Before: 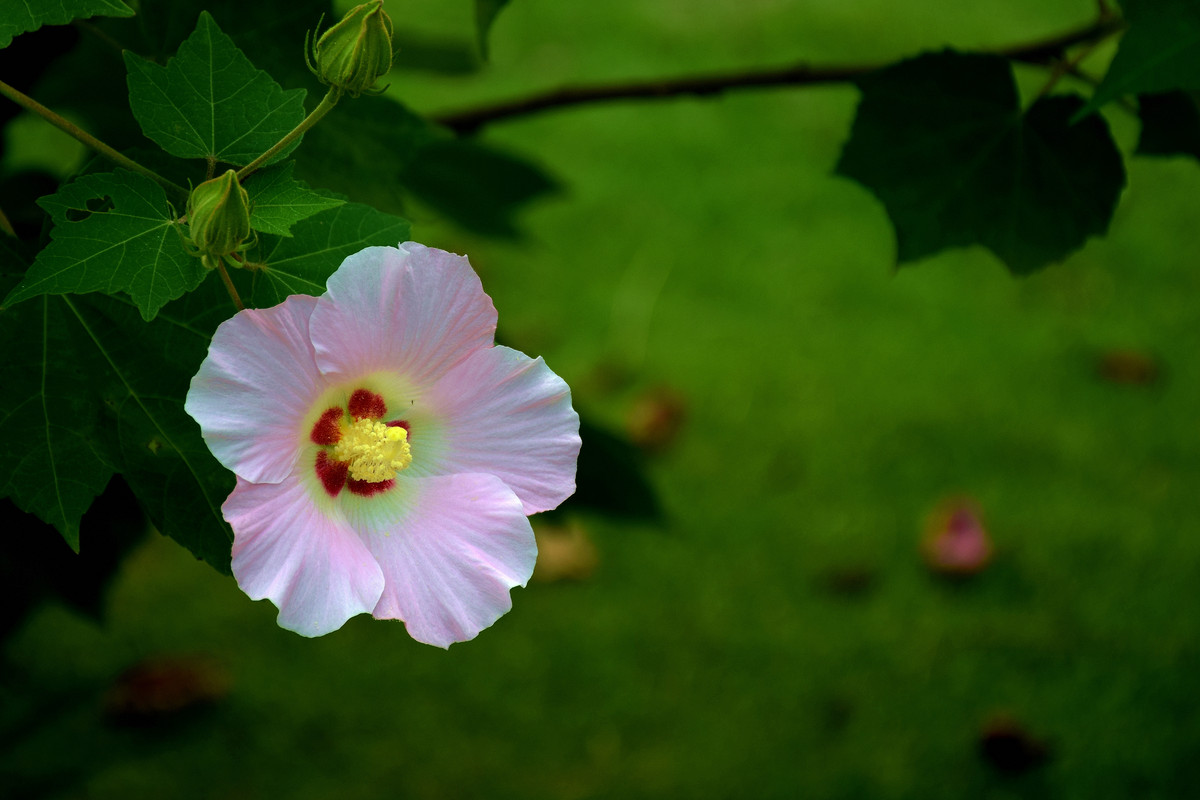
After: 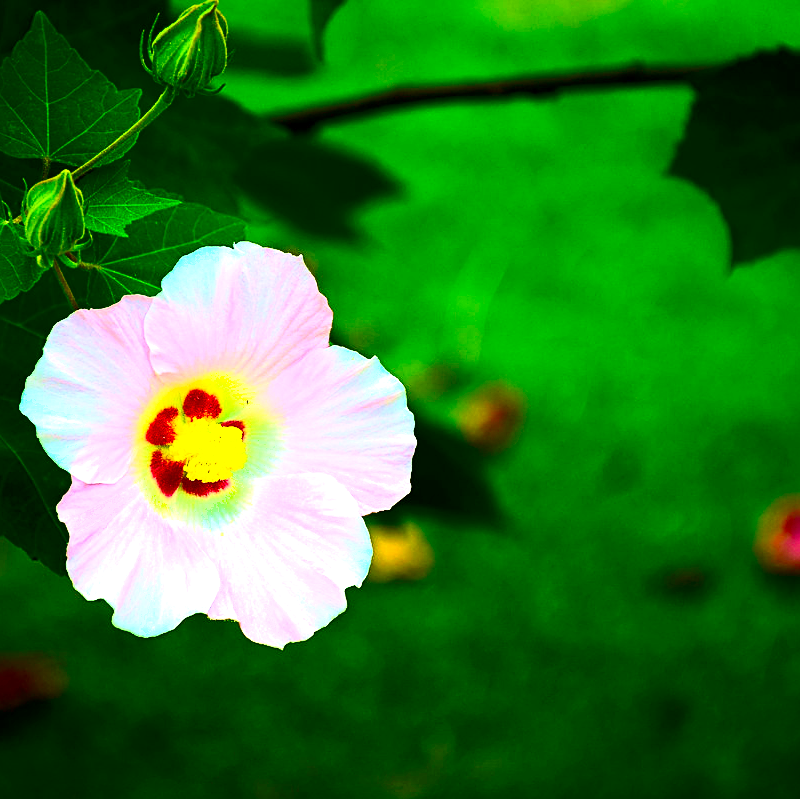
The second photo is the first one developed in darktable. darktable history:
exposure: black level correction 0.001, exposure 0.499 EV, compensate exposure bias true, compensate highlight preservation false
sharpen: on, module defaults
shadows and highlights: shadows 1.73, highlights 40.89
tone equalizer: -8 EV -0.717 EV, -7 EV -0.678 EV, -6 EV -0.577 EV, -5 EV -0.417 EV, -3 EV 0.384 EV, -2 EV 0.6 EV, -1 EV 0.685 EV, +0 EV 0.768 EV, smoothing diameter 24.95%, edges refinement/feathering 12.2, preserve details guided filter
crop and rotate: left 13.799%, right 19.522%
contrast equalizer: octaves 7, y [[0.5 ×4, 0.524, 0.59], [0.5 ×6], [0.5 ×6], [0, 0, 0, 0.01, 0.045, 0.012], [0, 0, 0, 0.044, 0.195, 0.131]], mix -0.302
contrast brightness saturation: contrast 0.263, brightness 0.013, saturation 0.886
